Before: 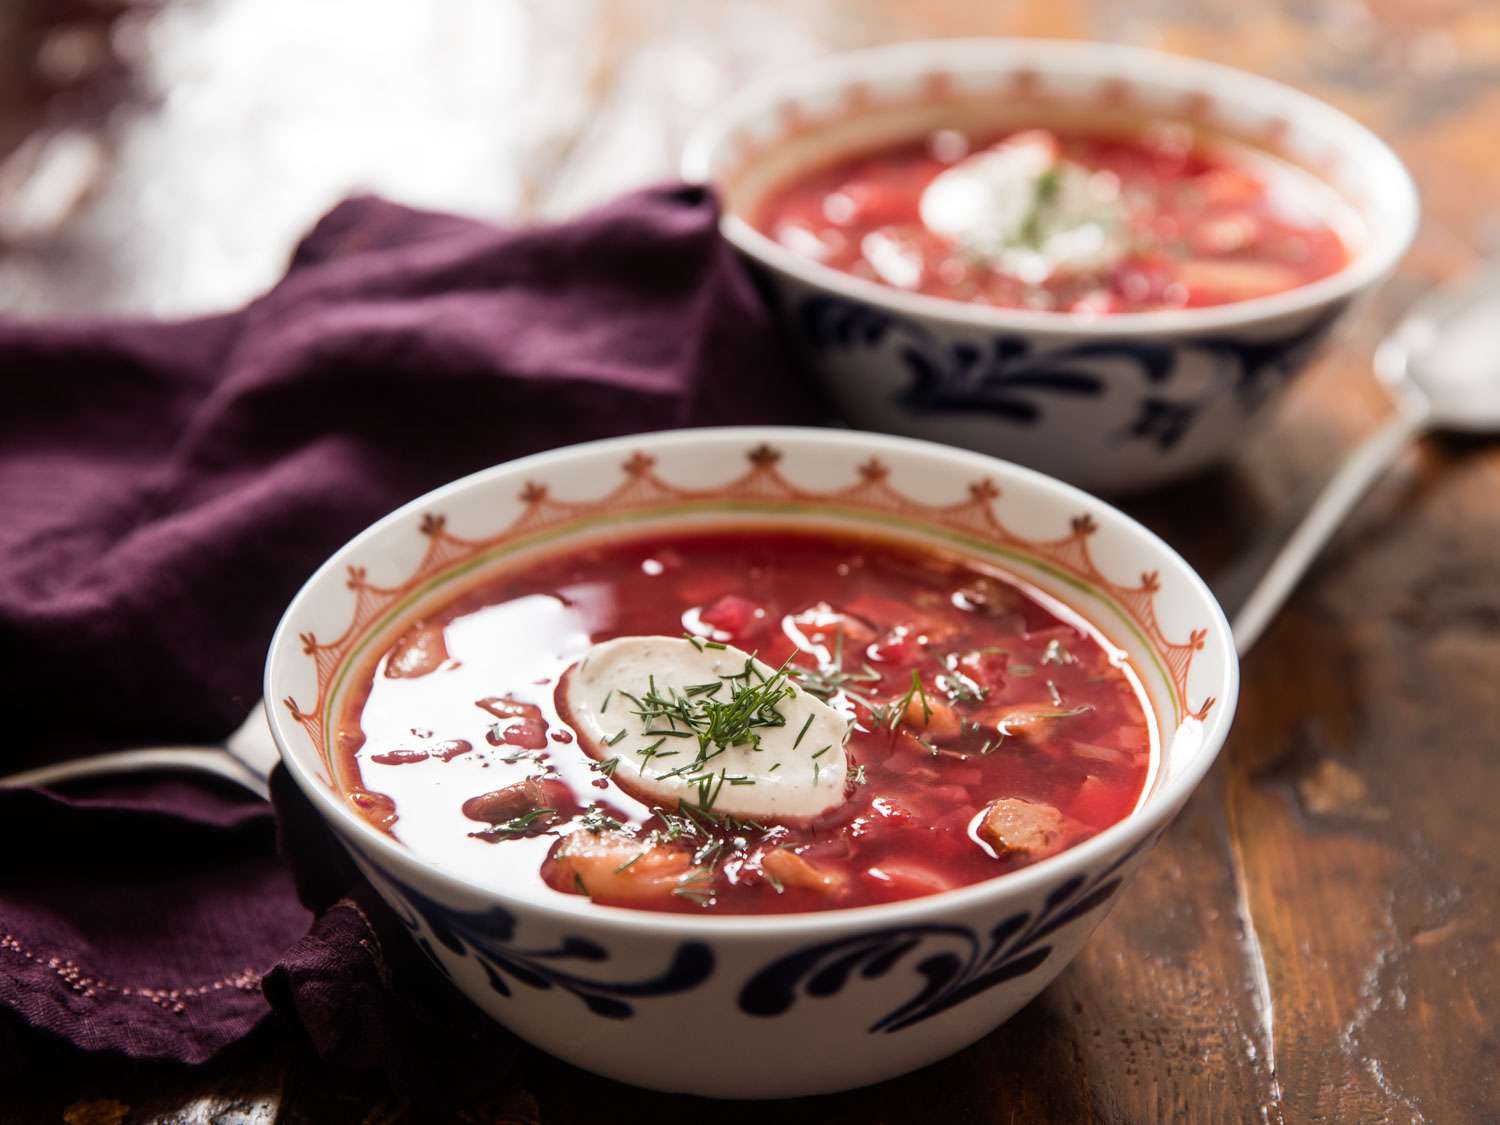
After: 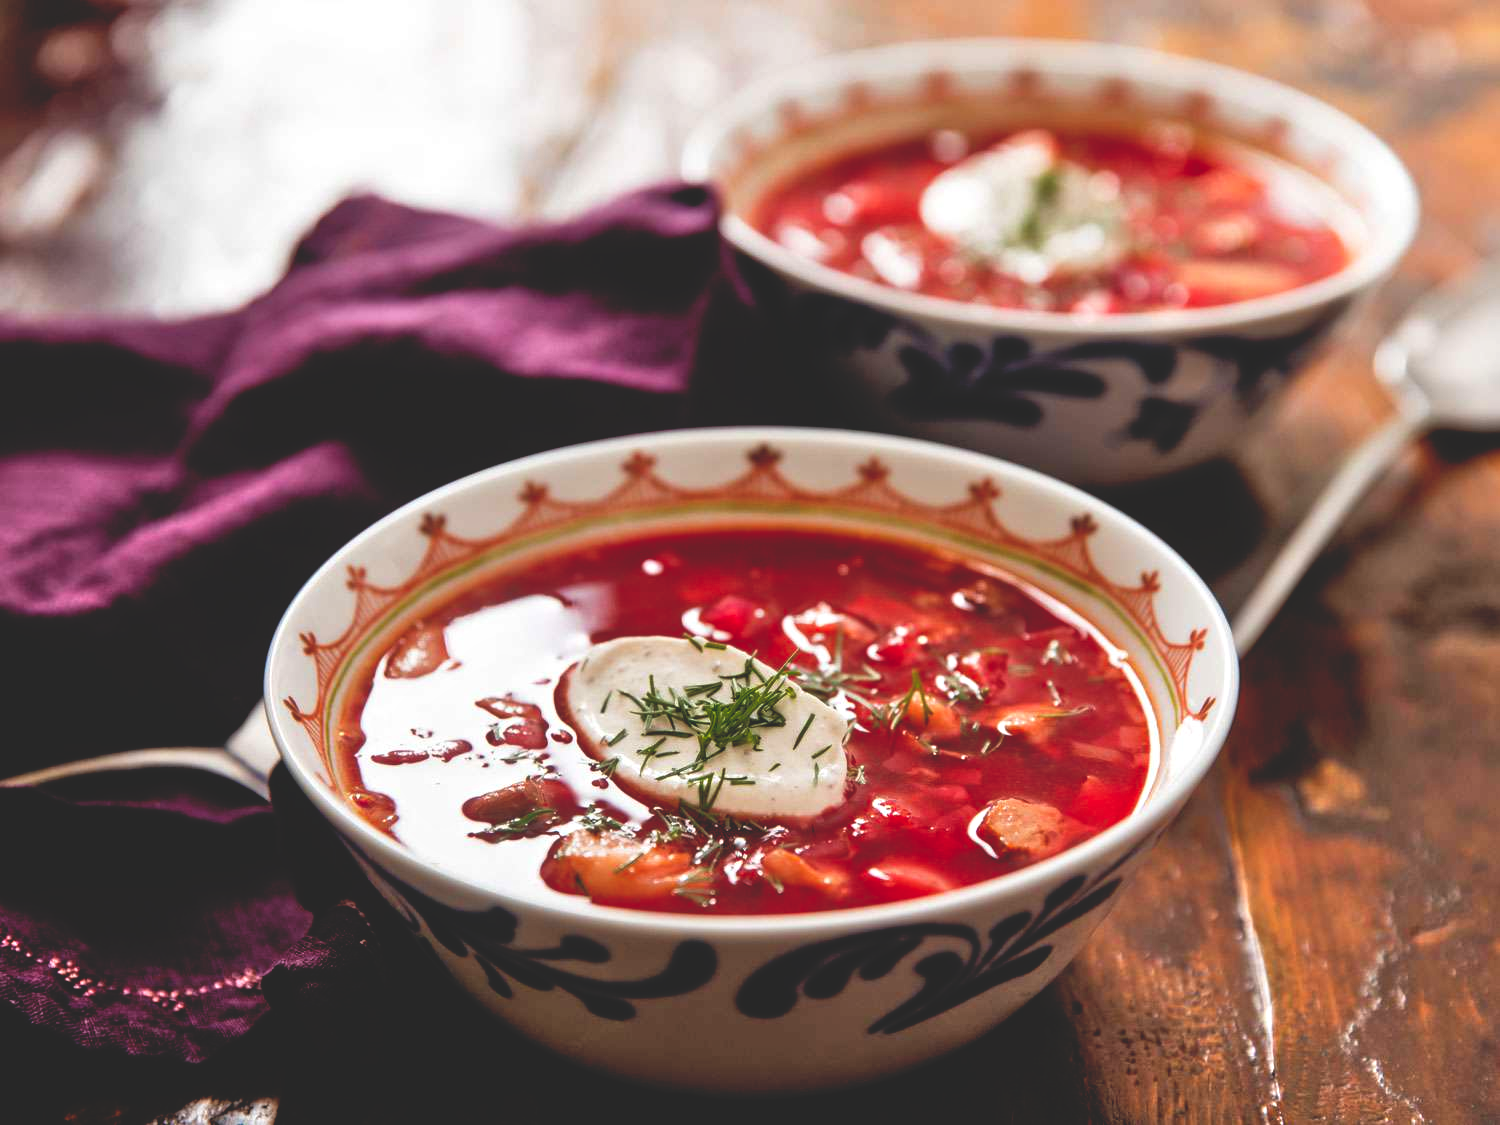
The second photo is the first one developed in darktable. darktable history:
tone equalizer: -7 EV 0.15 EV, -6 EV 0.6 EV, -5 EV 1.15 EV, -4 EV 1.33 EV, -3 EV 1.15 EV, -2 EV 0.6 EV, -1 EV 0.15 EV, mask exposure compensation -0.5 EV
base curve: curves: ch0 [(0, 0.02) (0.083, 0.036) (1, 1)], preserve colors none
